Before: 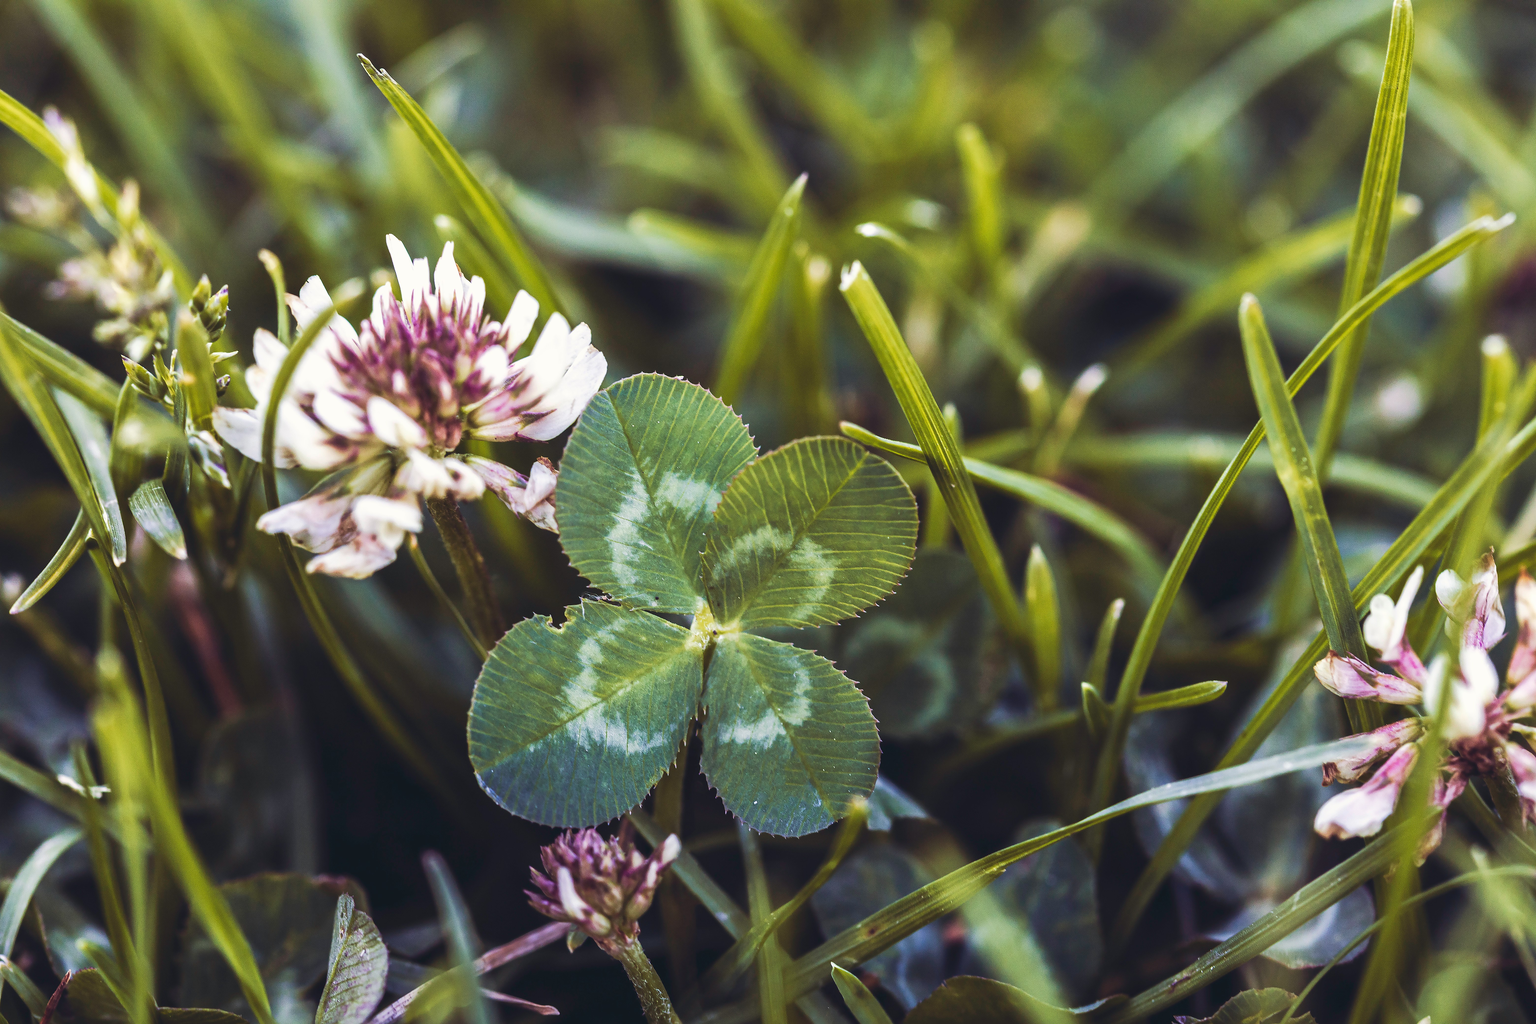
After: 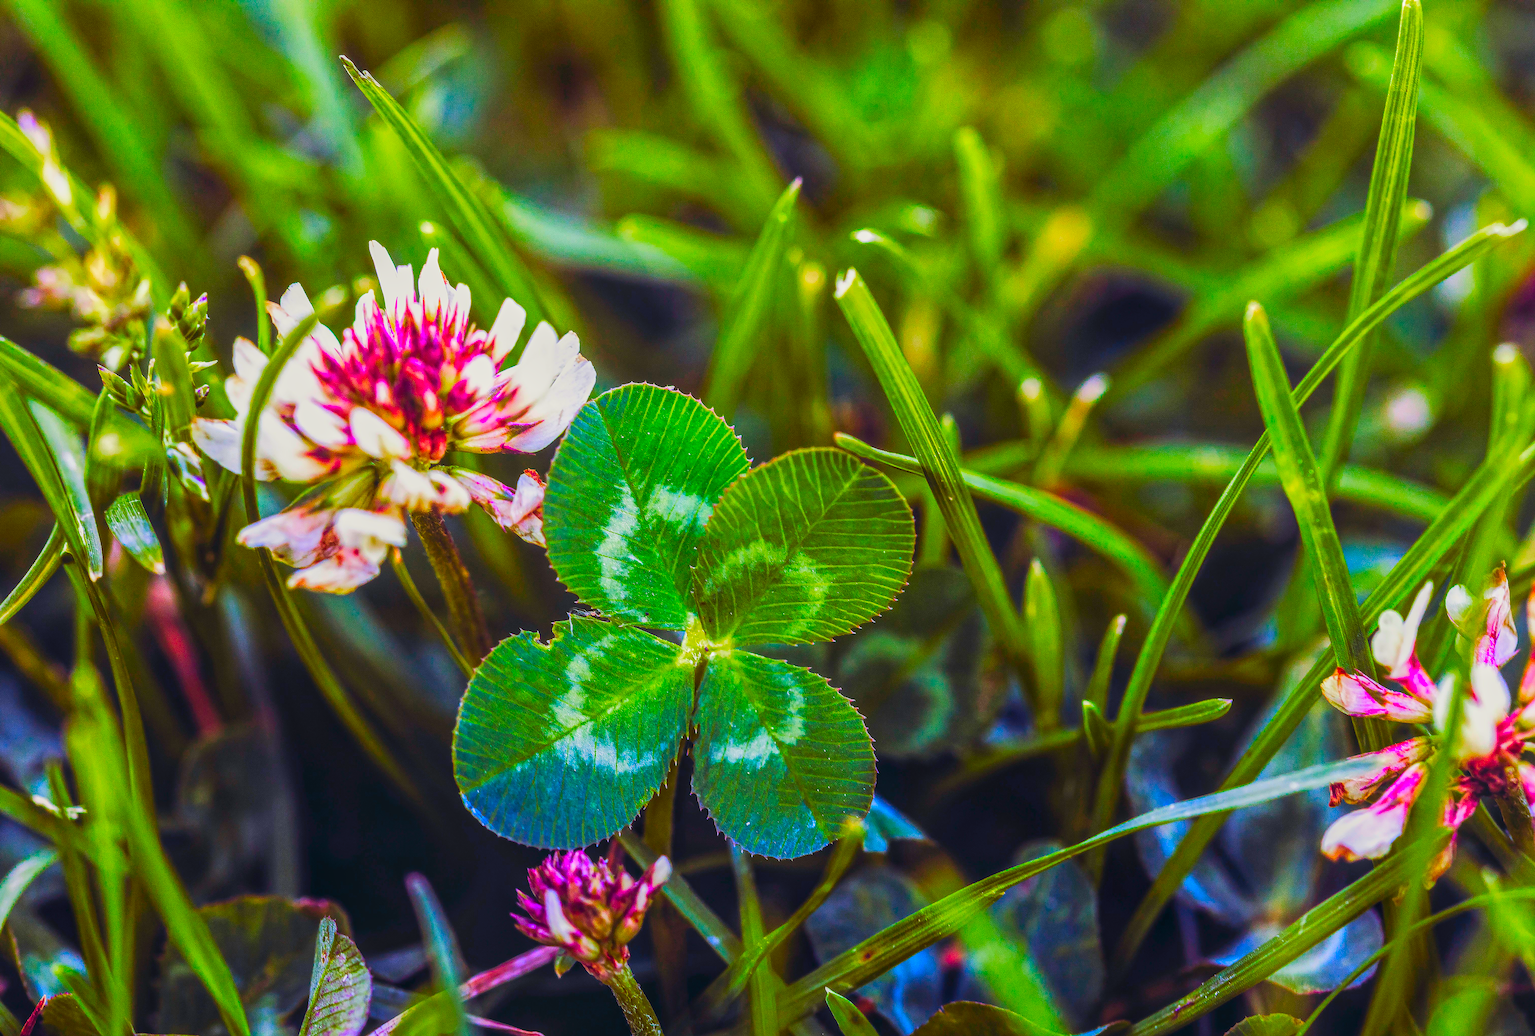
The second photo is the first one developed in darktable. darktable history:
local contrast: highlights 66%, shadows 34%, detail 166%, midtone range 0.2
sharpen: on, module defaults
filmic rgb: black relative exposure -12.04 EV, white relative exposure 2.8 EV, threshold 3.03 EV, target black luminance 0%, hardness 8.07, latitude 70.65%, contrast 1.139, highlights saturation mix 10.15%, shadows ↔ highlights balance -0.39%, add noise in highlights 0.002, preserve chrominance max RGB, color science v3 (2019), use custom middle-gray values true, contrast in highlights soft, enable highlight reconstruction true
color correction: highlights b* 0.047, saturation 3
crop and rotate: left 1.738%, right 0.766%, bottom 1.354%
